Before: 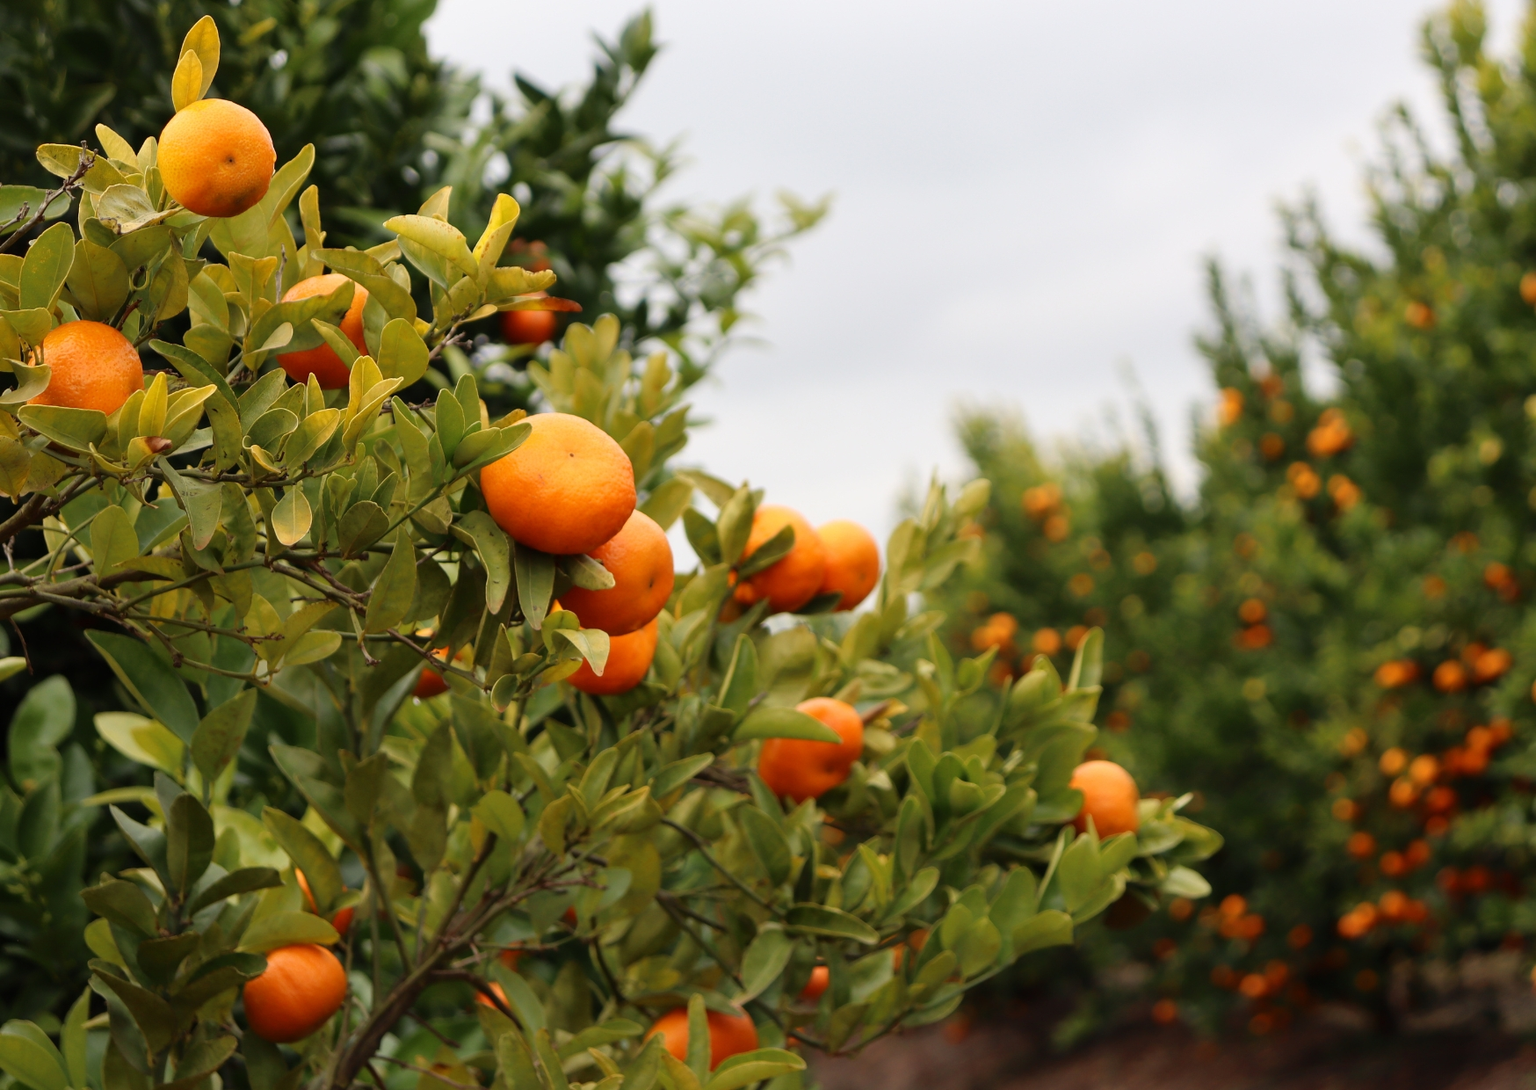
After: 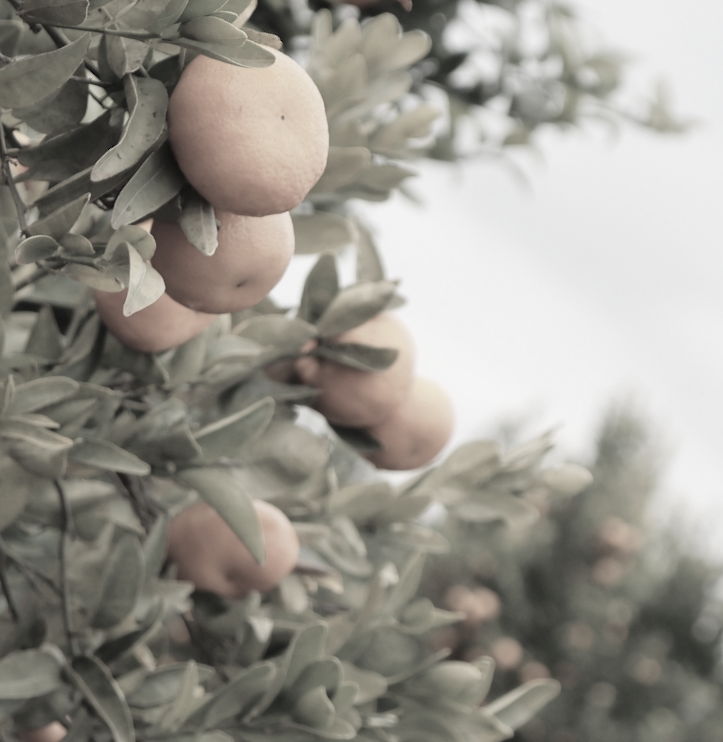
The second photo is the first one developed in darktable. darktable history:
contrast brightness saturation: brightness 0.148
color zones: curves: ch0 [(0.068, 0.464) (0.25, 0.5) (0.48, 0.508) (0.75, 0.536) (0.886, 0.476) (0.967, 0.456)]; ch1 [(0.066, 0.456) (0.25, 0.5) (0.616, 0.508) (0.746, 0.56) (0.934, 0.444)]
crop and rotate: angle -45.88°, top 16.167%, right 0.846%, bottom 11.696%
color correction: highlights b* -0.031, saturation 0.168
